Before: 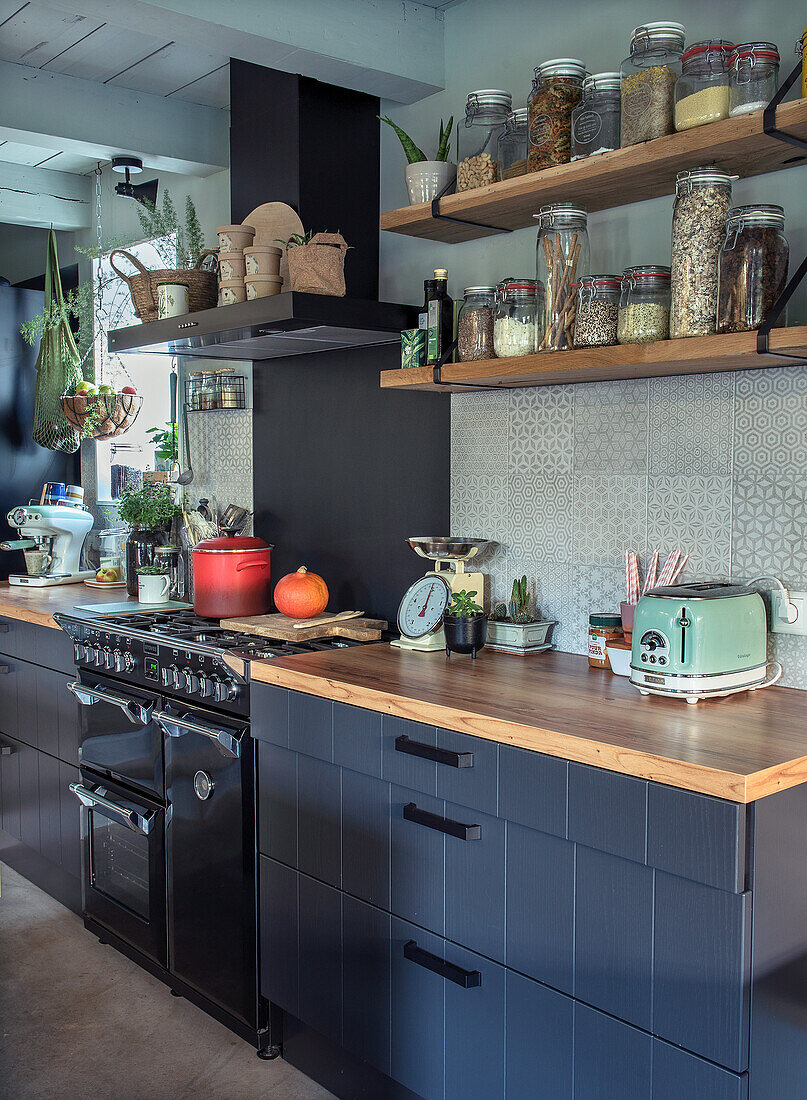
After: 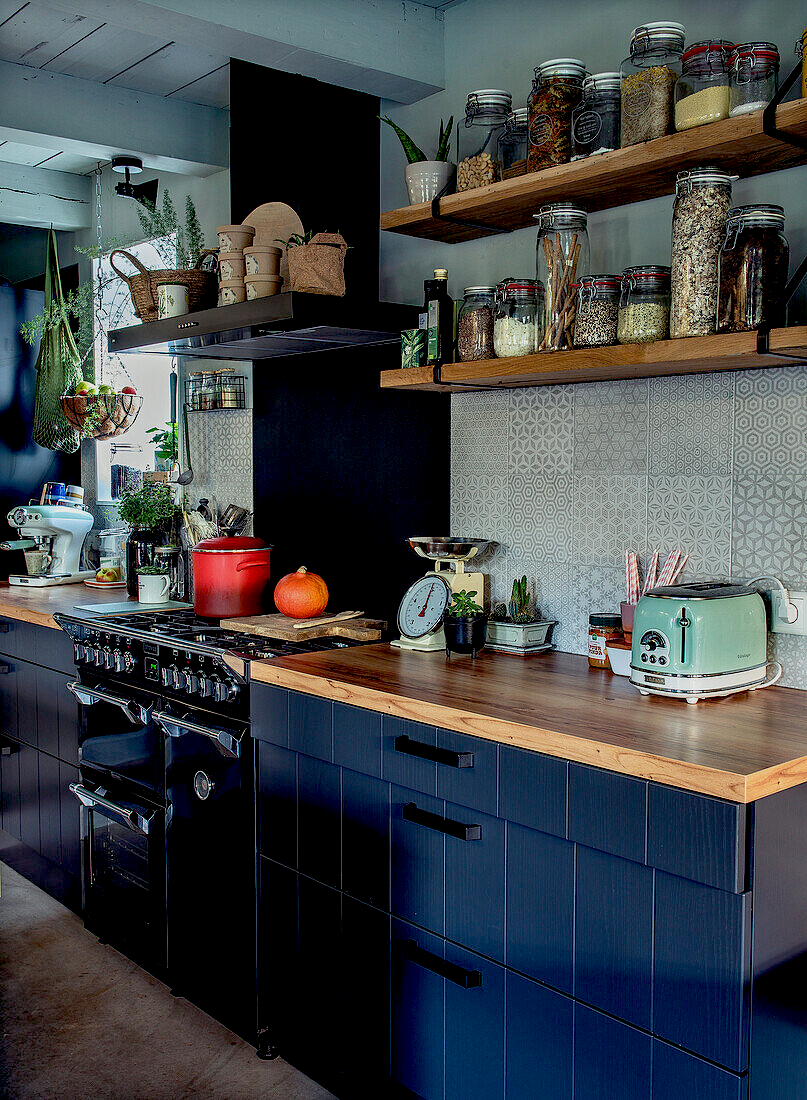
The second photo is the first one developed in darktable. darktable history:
exposure: black level correction 0.044, exposure -0.234 EV, compensate highlight preservation false
